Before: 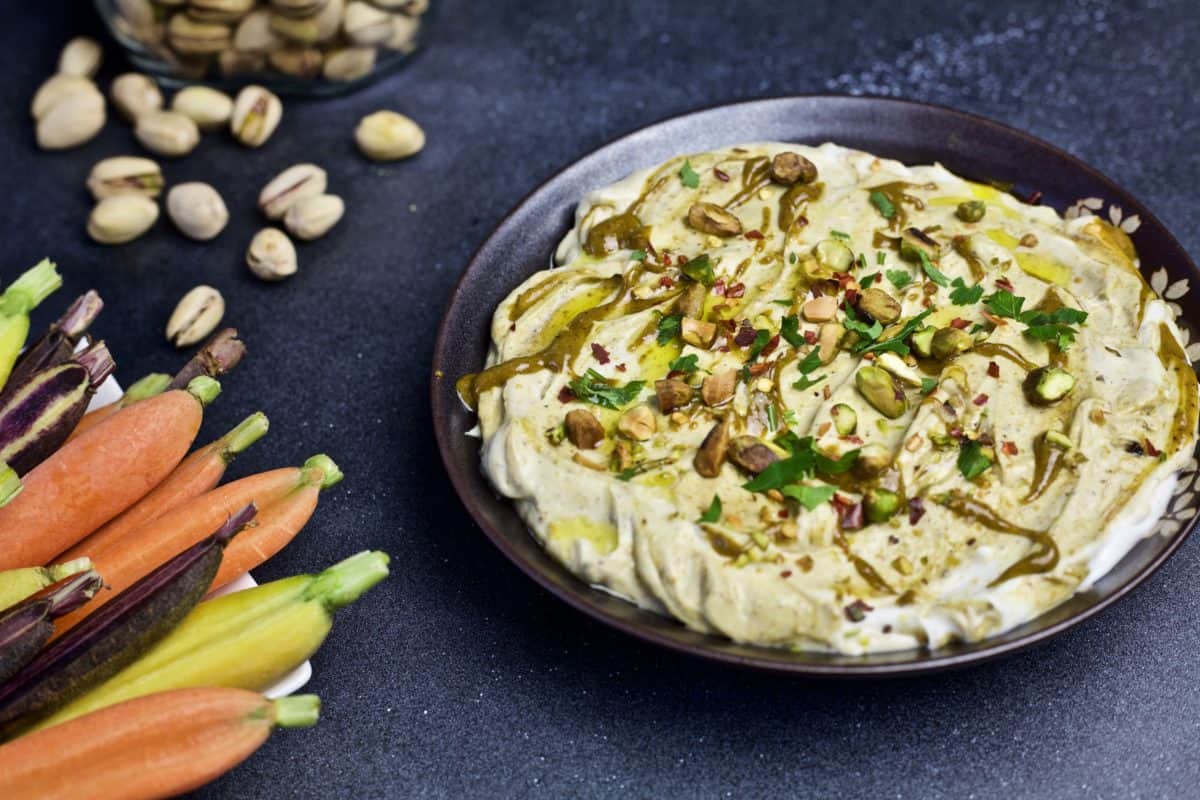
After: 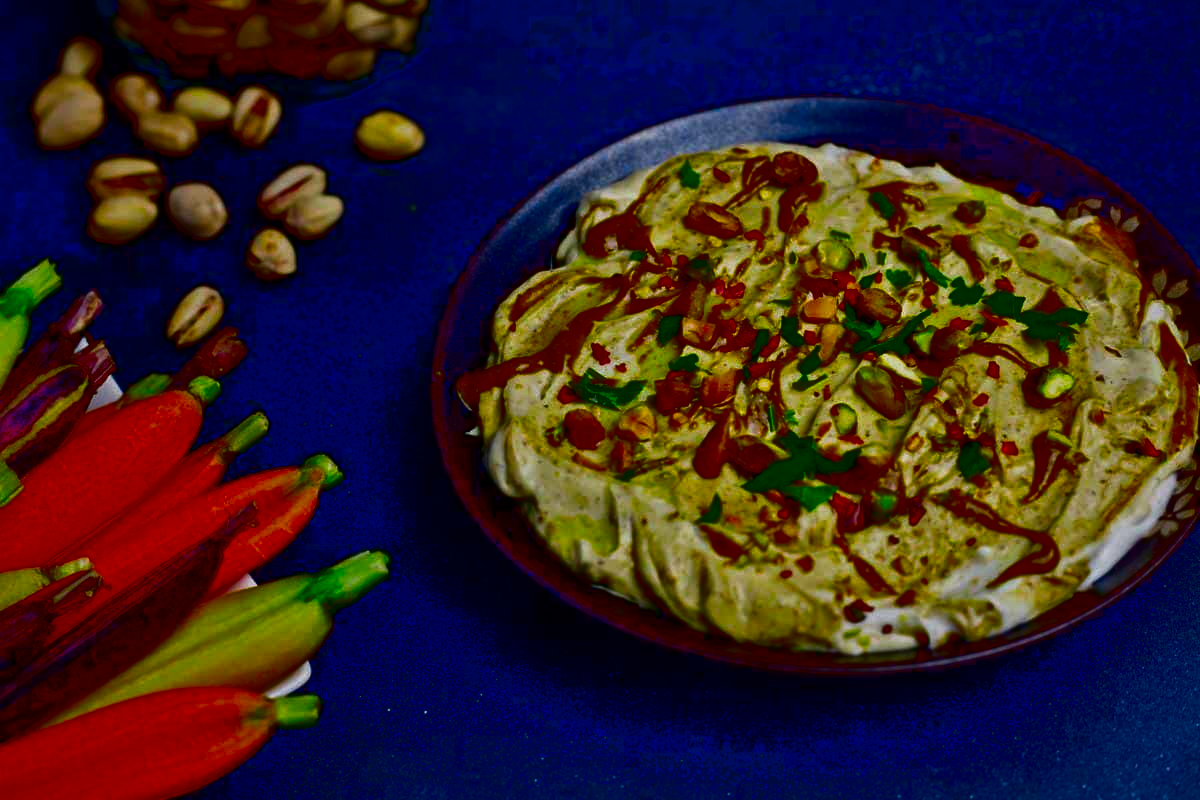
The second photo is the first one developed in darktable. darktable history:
contrast brightness saturation: brightness -1, saturation 1
tone equalizer: -8 EV -0.002 EV, -7 EV 0.005 EV, -6 EV -0.009 EV, -5 EV 0.011 EV, -4 EV -0.012 EV, -3 EV 0.007 EV, -2 EV -0.062 EV, -1 EV -0.293 EV, +0 EV -0.582 EV, smoothing diameter 2%, edges refinement/feathering 20, mask exposure compensation -1.57 EV, filter diffusion 5
exposure: black level correction 0.029, exposure -0.073 EV, compensate highlight preservation false
white balance: red 1, blue 1
